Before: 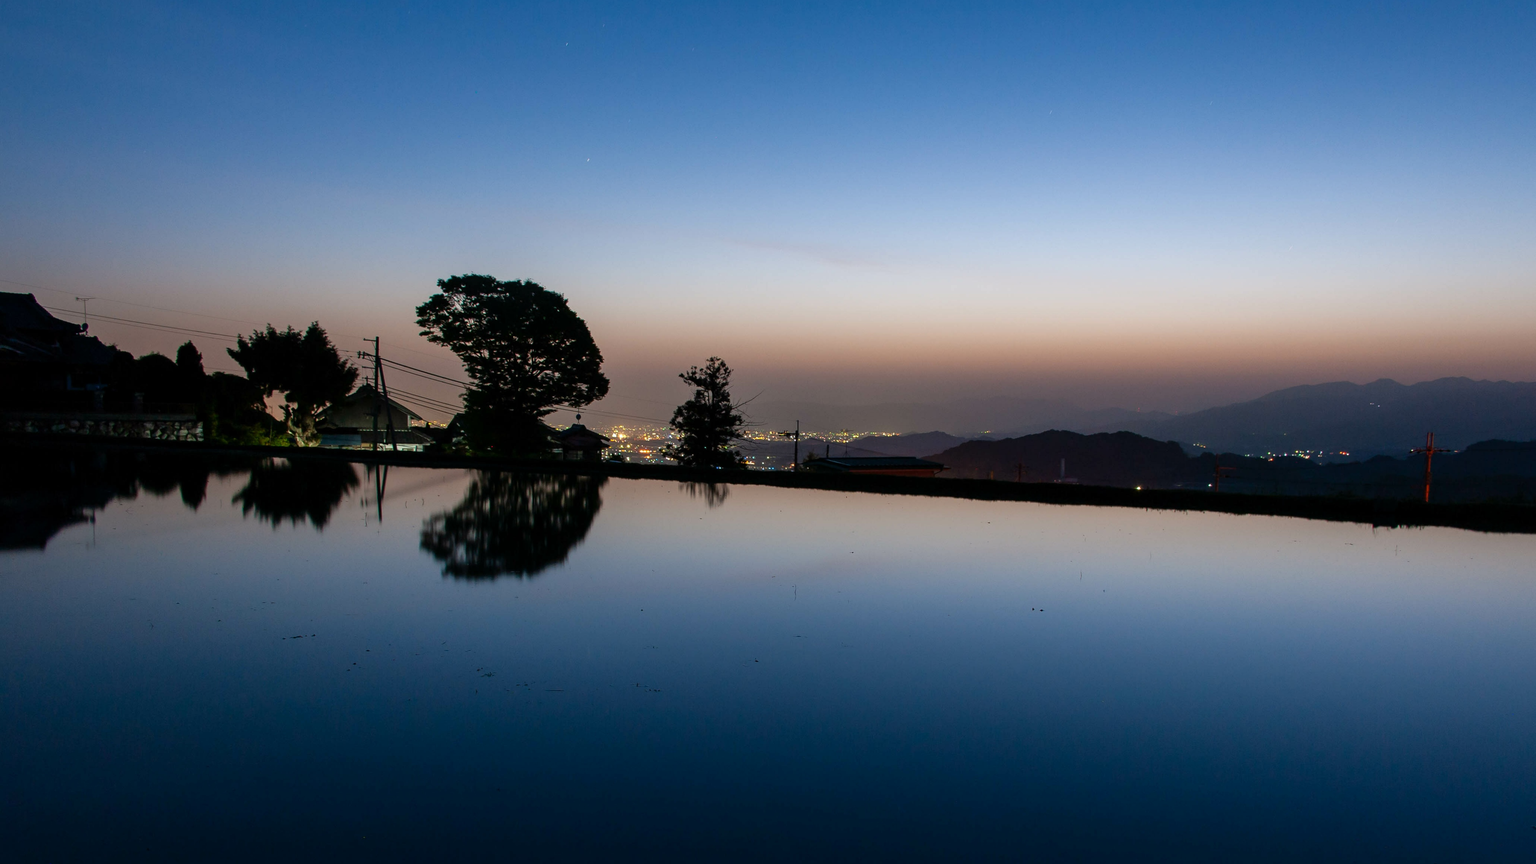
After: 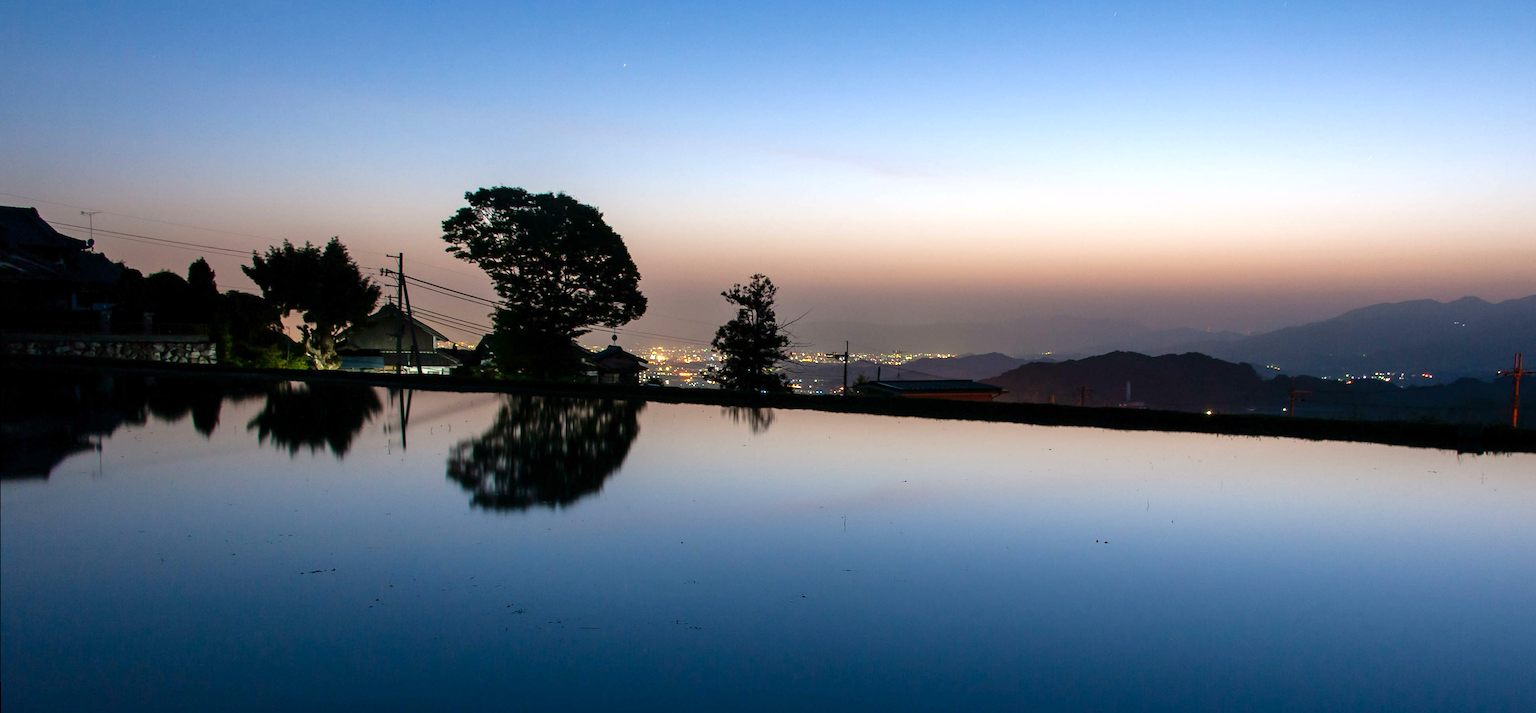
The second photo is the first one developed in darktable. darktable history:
exposure: exposure 0.609 EV, compensate exposure bias true, compensate highlight preservation false
crop and rotate: angle 0.059°, top 11.547%, right 5.801%, bottom 10.751%
